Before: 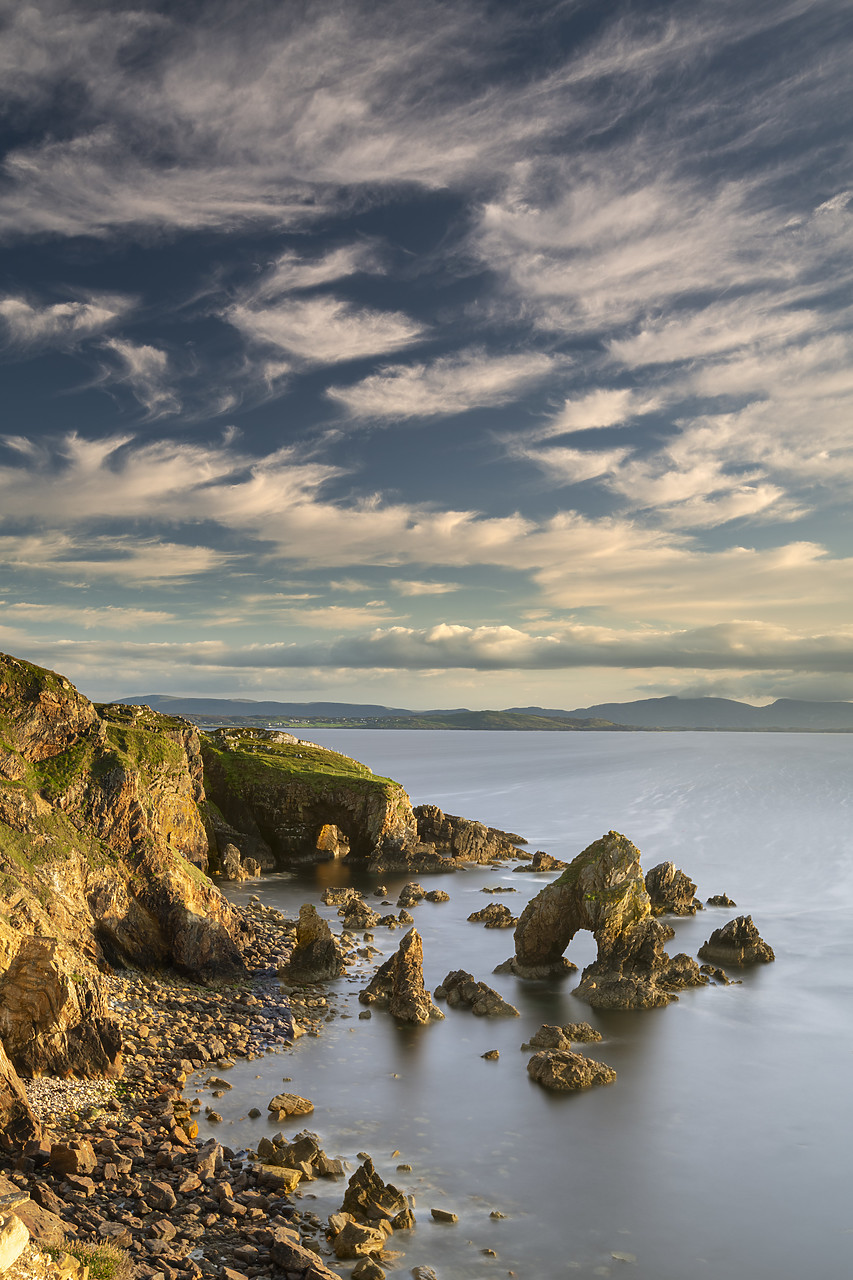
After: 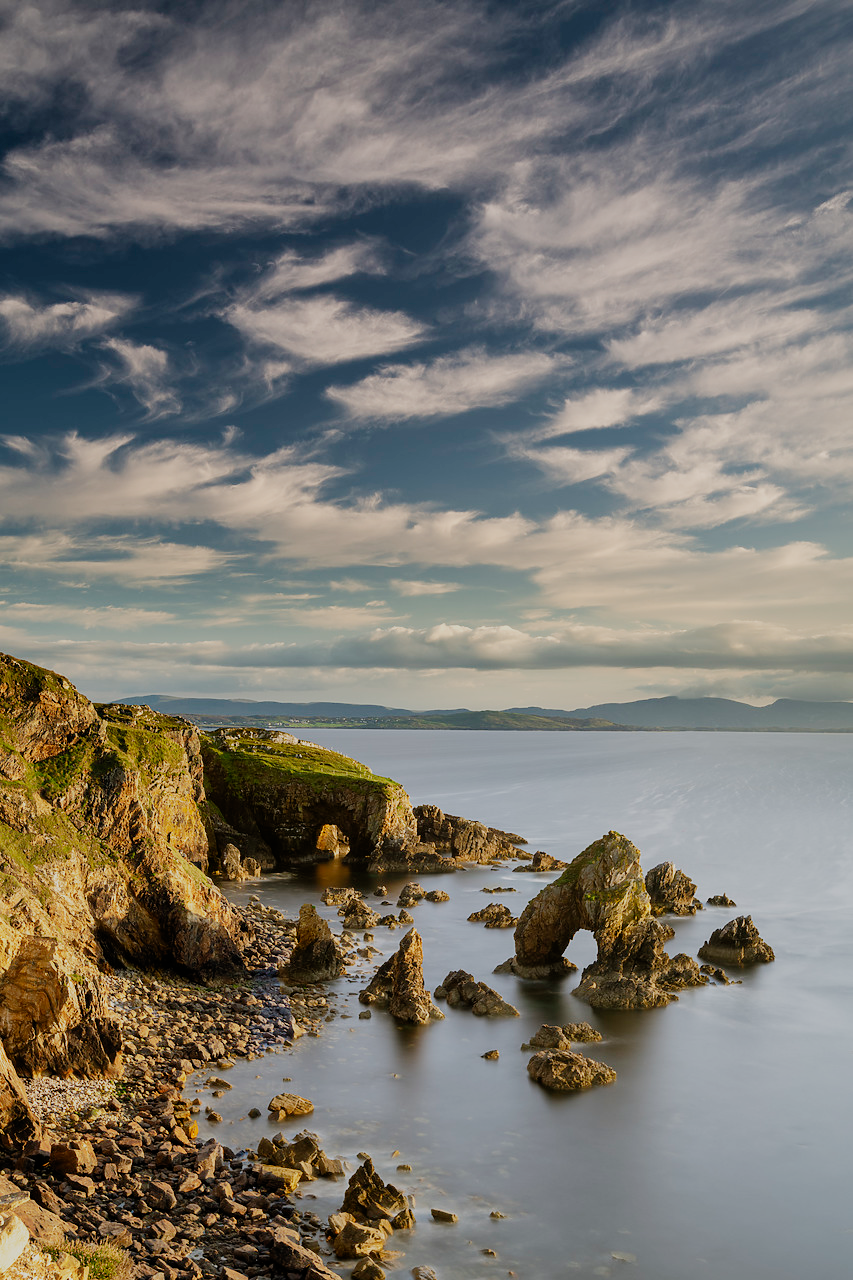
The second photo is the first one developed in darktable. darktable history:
filmic rgb: black relative exposure -7.65 EV, white relative exposure 4.56 EV, hardness 3.61, add noise in highlights 0.001, preserve chrominance no, color science v4 (2020)
